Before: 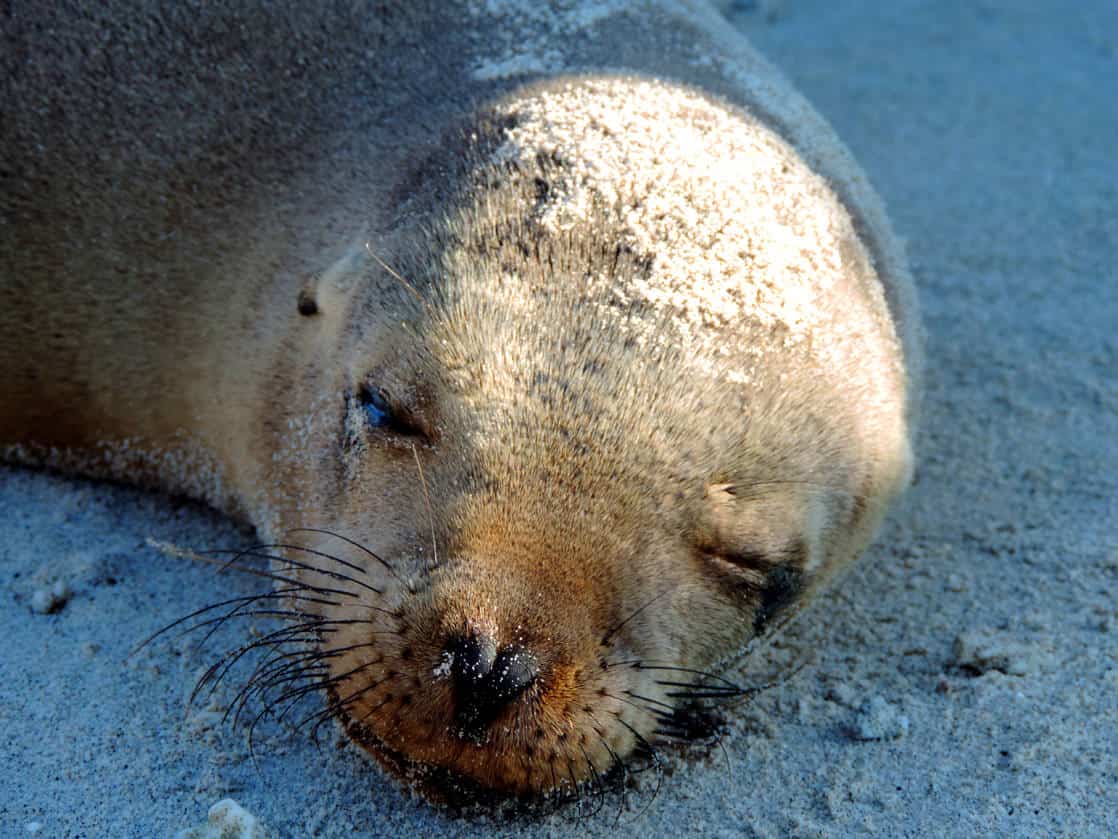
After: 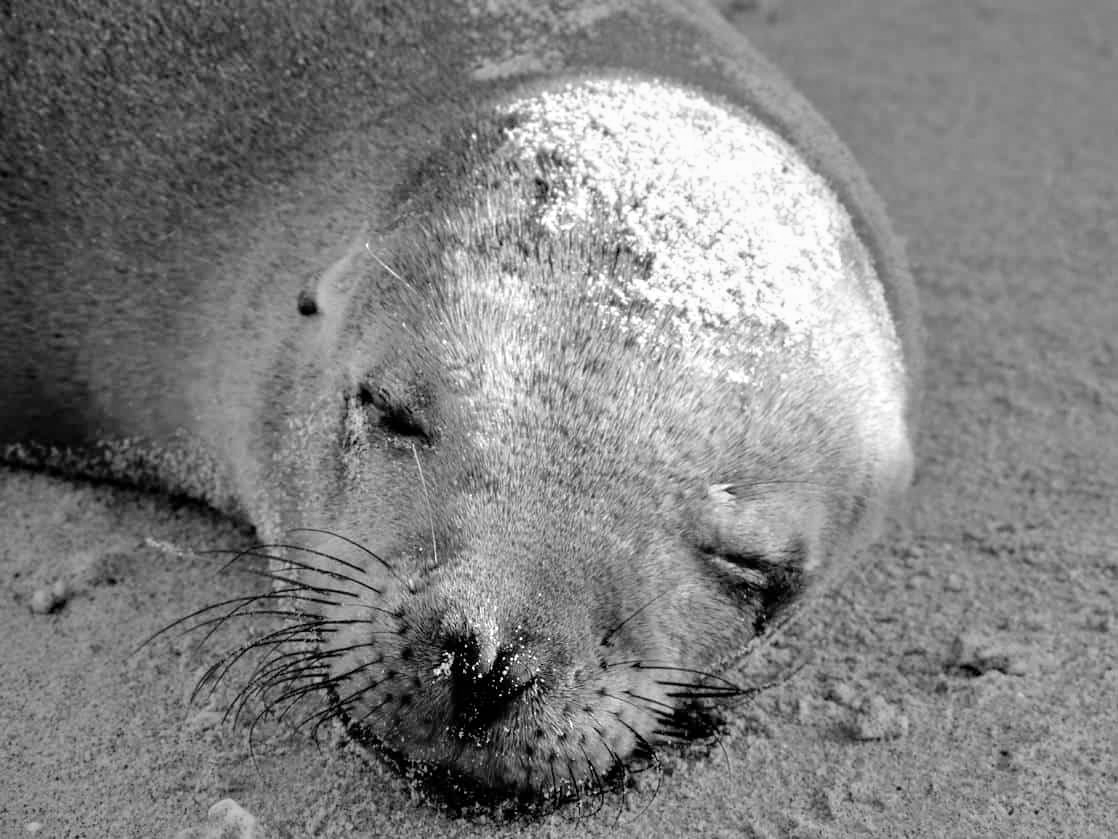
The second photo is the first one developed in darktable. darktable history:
tone equalizer: -7 EV 0.15 EV, -6 EV 0.6 EV, -5 EV 1.15 EV, -4 EV 1.33 EV, -3 EV 1.15 EV, -2 EV 0.6 EV, -1 EV 0.15 EV, mask exposure compensation -0.5 EV
monochrome: a -6.99, b 35.61, size 1.4
